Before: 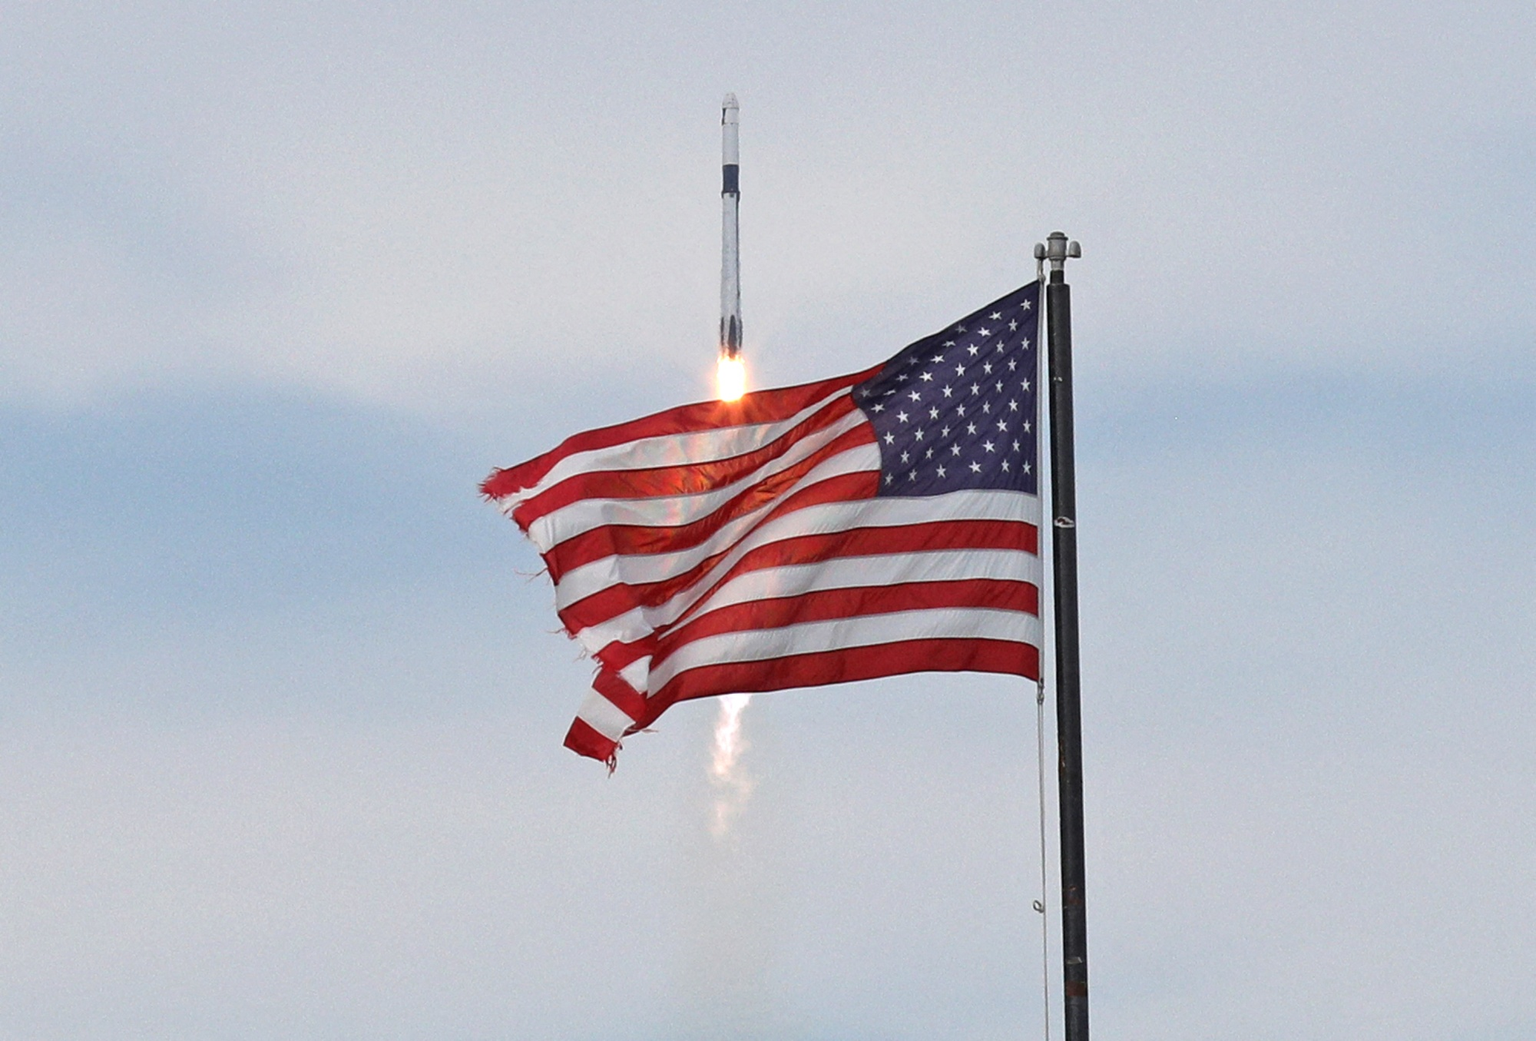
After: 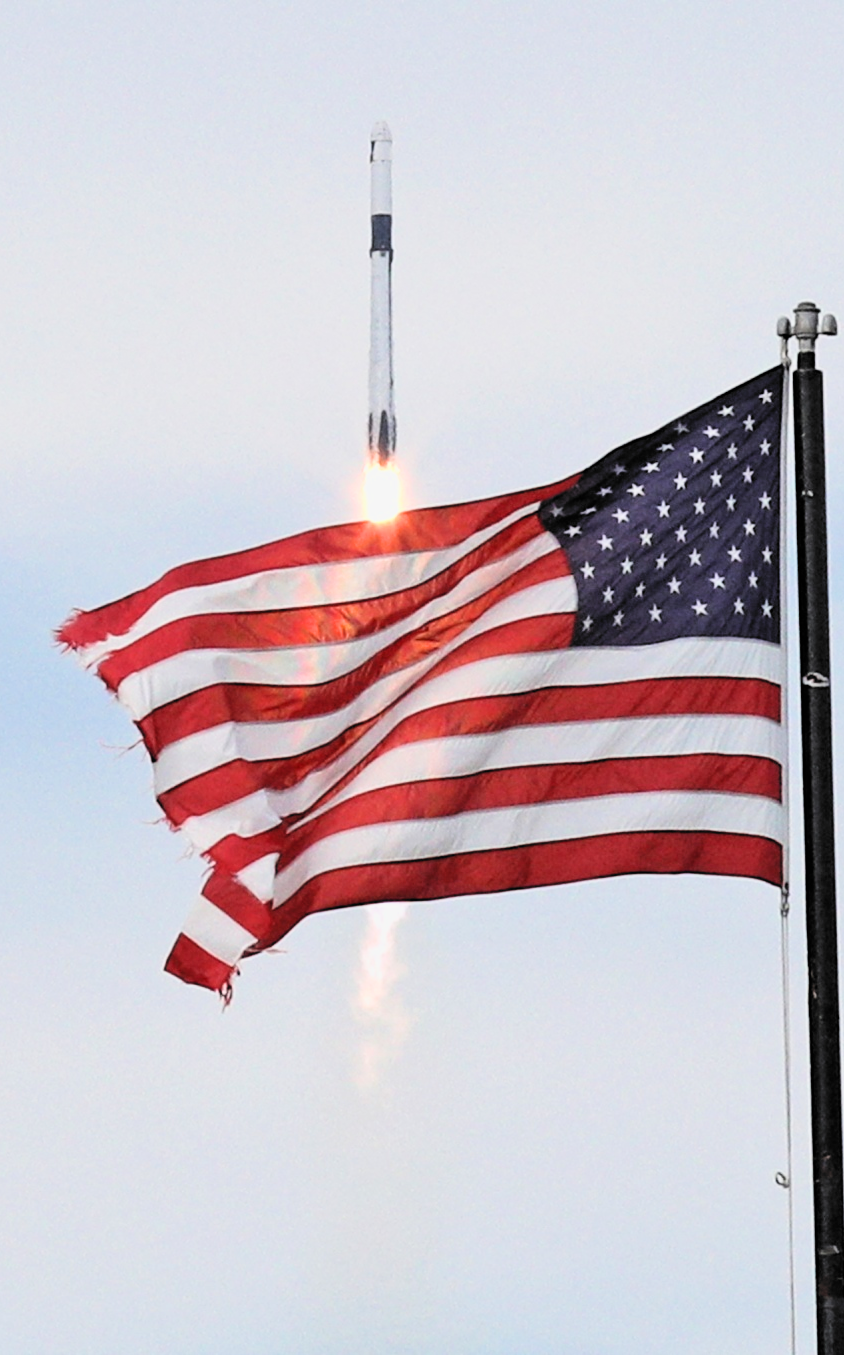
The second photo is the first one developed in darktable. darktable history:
filmic rgb: black relative exposure -5.11 EV, white relative exposure 3.99 EV, hardness 2.88, contrast 1.406, highlights saturation mix -29.97%, color science v6 (2022)
crop: left 28.502%, right 29.284%
exposure: exposure 0.6 EV, compensate highlight preservation false
